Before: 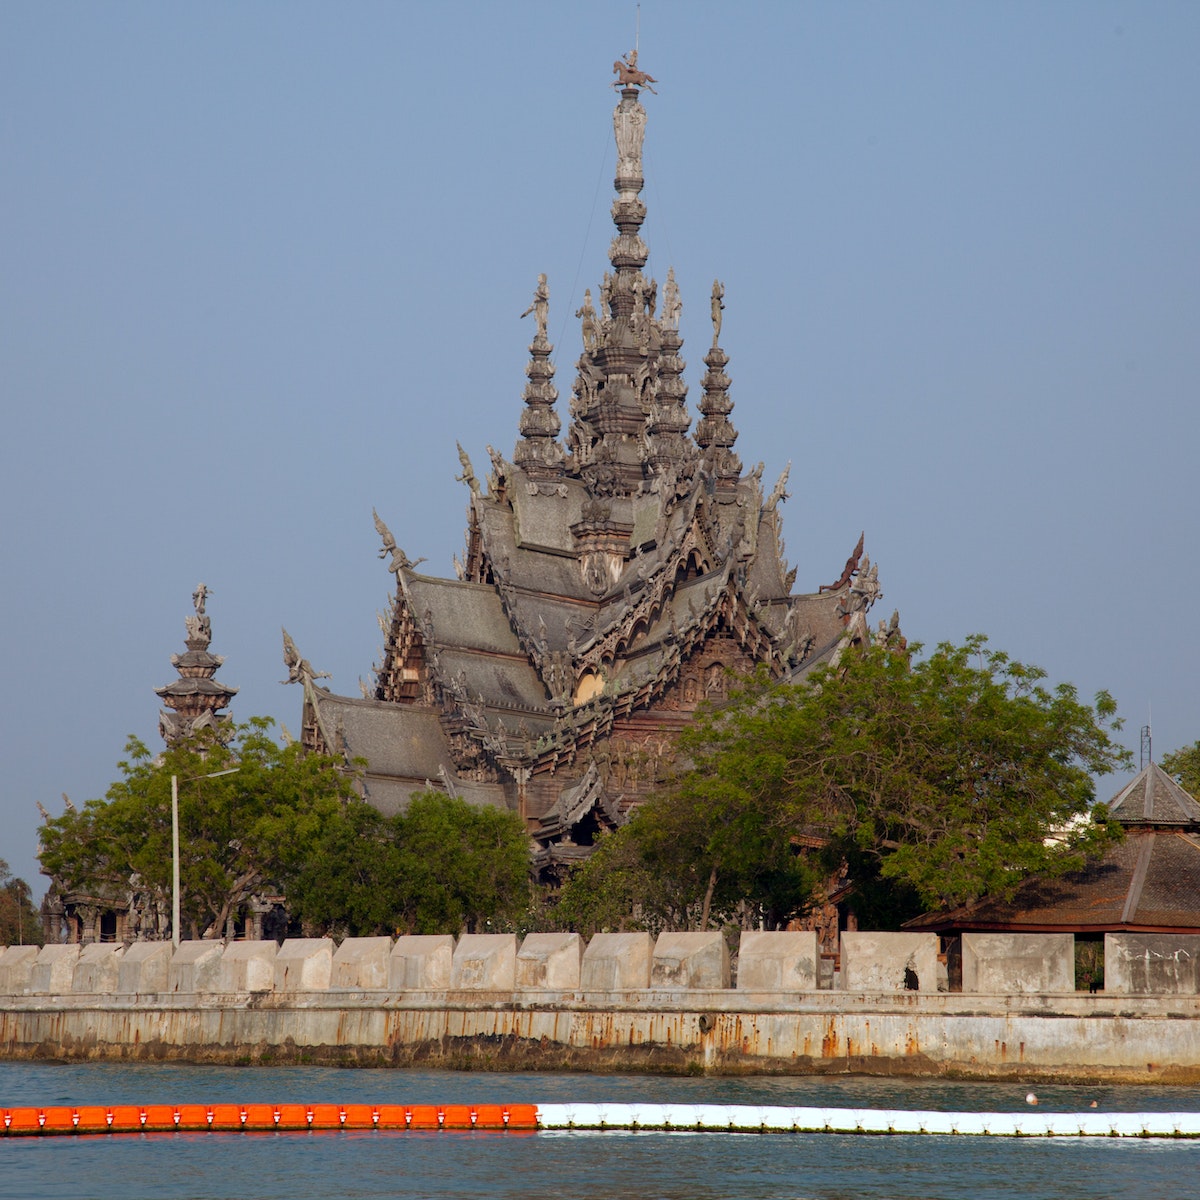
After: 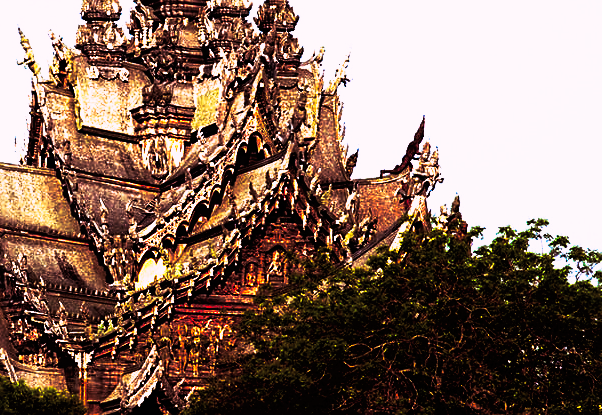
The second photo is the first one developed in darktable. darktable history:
split-toning: highlights › hue 298.8°, highlights › saturation 0.73, compress 41.76%
crop: left 36.607%, top 34.735%, right 13.146%, bottom 30.611%
tone curve: curves: ch0 [(0, 0) (0.003, 0.001) (0.011, 0.003) (0.025, 0.003) (0.044, 0.003) (0.069, 0.003) (0.1, 0.006) (0.136, 0.007) (0.177, 0.009) (0.224, 0.007) (0.277, 0.026) (0.335, 0.126) (0.399, 0.254) (0.468, 0.493) (0.543, 0.892) (0.623, 0.984) (0.709, 0.979) (0.801, 0.979) (0.898, 0.982) (1, 1)], preserve colors none
sharpen: on, module defaults
